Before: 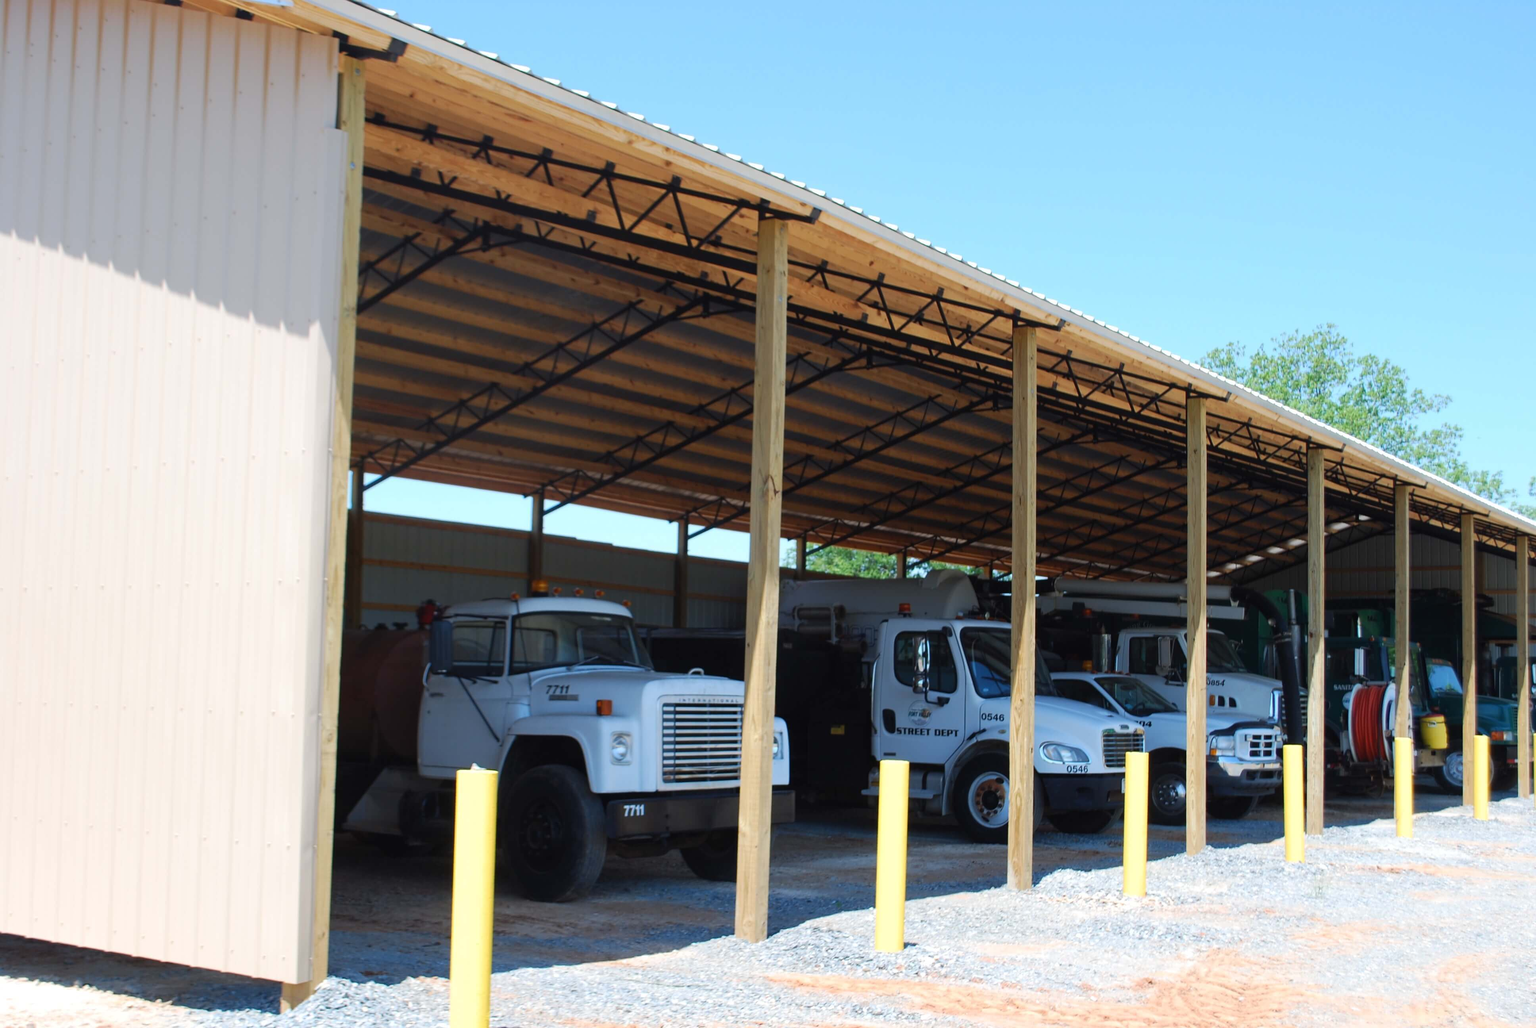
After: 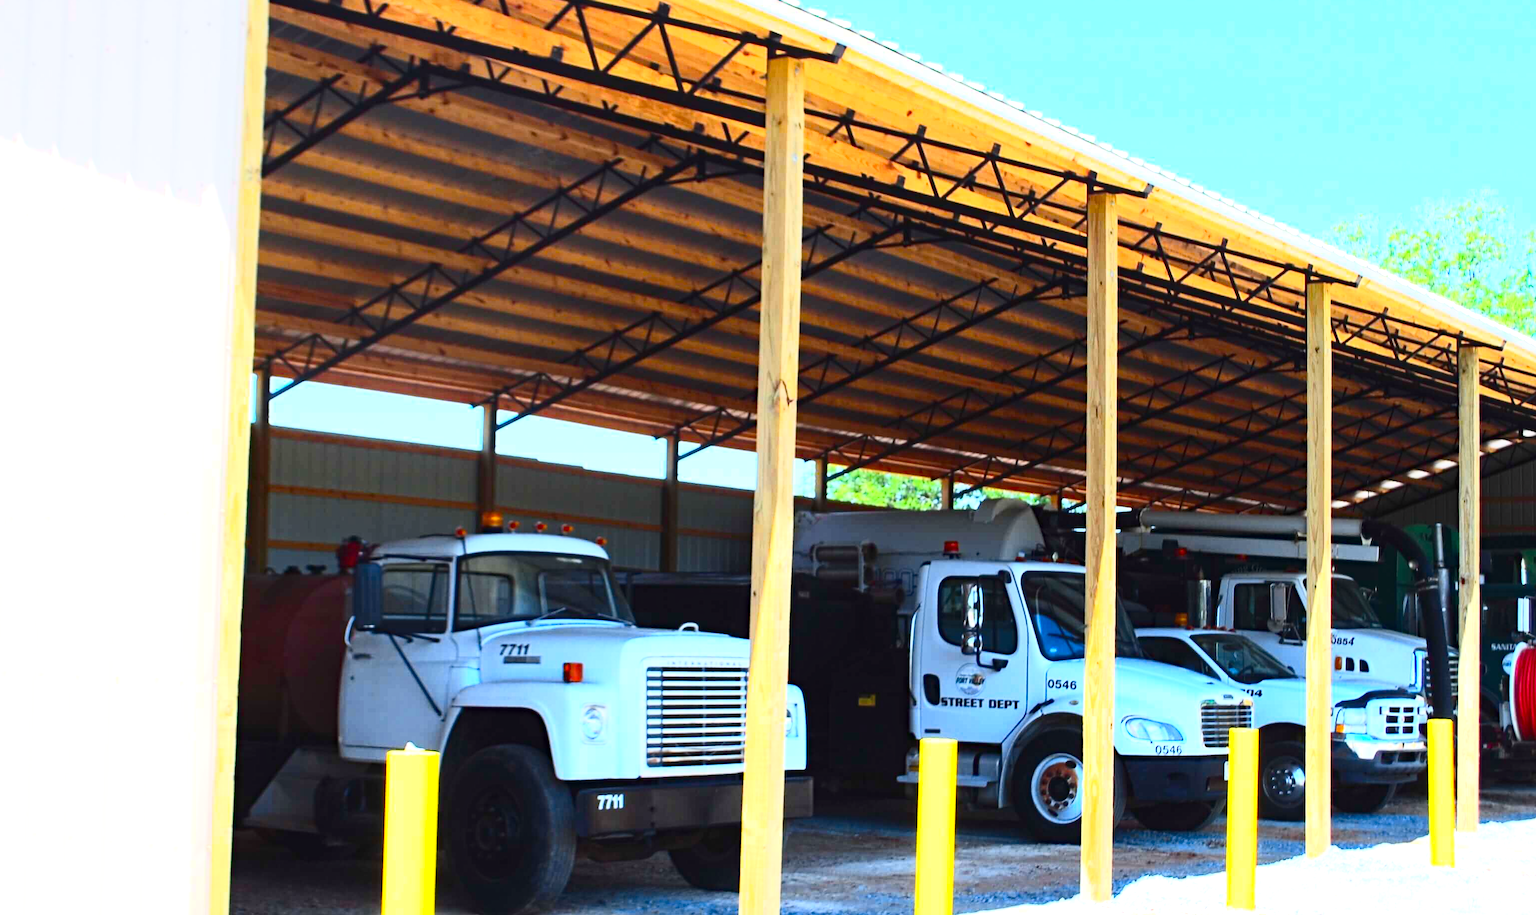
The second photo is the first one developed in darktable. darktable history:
haze removal: compatibility mode true, adaptive false
crop: left 9.712%, top 16.928%, right 10.845%, bottom 12.332%
contrast brightness saturation: contrast 0.23, brightness 0.1, saturation 0.29
exposure: black level correction 0, exposure 1 EV, compensate highlight preservation false
tone curve: curves: ch0 [(0, 0.003) (0.117, 0.101) (0.257, 0.246) (0.408, 0.432) (0.632, 0.716) (0.795, 0.884) (1, 1)]; ch1 [(0, 0) (0.227, 0.197) (0.405, 0.421) (0.501, 0.501) (0.522, 0.526) (0.546, 0.564) (0.589, 0.602) (0.696, 0.761) (0.976, 0.992)]; ch2 [(0, 0) (0.208, 0.176) (0.377, 0.38) (0.5, 0.5) (0.537, 0.534) (0.571, 0.577) (0.627, 0.64) (0.698, 0.76) (1, 1)], color space Lab, independent channels, preserve colors none
